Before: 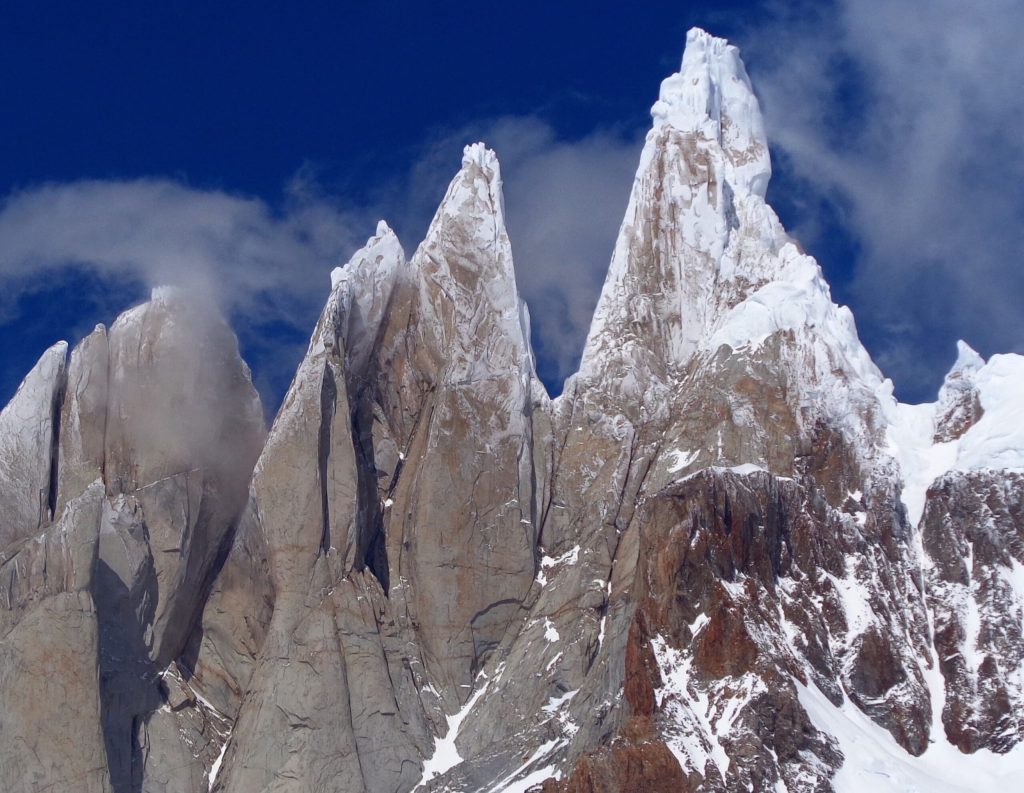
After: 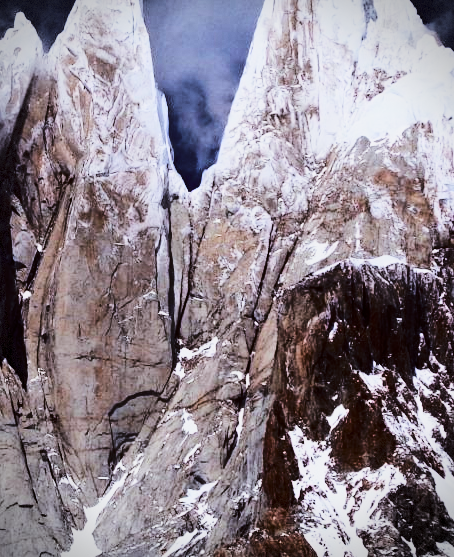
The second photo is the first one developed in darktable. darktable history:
vignetting: dithering 8-bit output, unbound false
crop: left 35.432%, top 26.233%, right 20.145%, bottom 3.432%
tone curve: curves: ch0 [(0, 0) (0.179, 0.073) (0.265, 0.147) (0.463, 0.553) (0.51, 0.635) (0.716, 0.863) (1, 0.997)], color space Lab, linked channels, preserve colors none
color balance: lift [1, 1.015, 1.004, 0.985], gamma [1, 0.958, 0.971, 1.042], gain [1, 0.956, 0.977, 1.044]
sigmoid: contrast 1.8, skew -0.2, preserve hue 0%, red attenuation 0.1, red rotation 0.035, green attenuation 0.1, green rotation -0.017, blue attenuation 0.15, blue rotation -0.052, base primaries Rec2020
